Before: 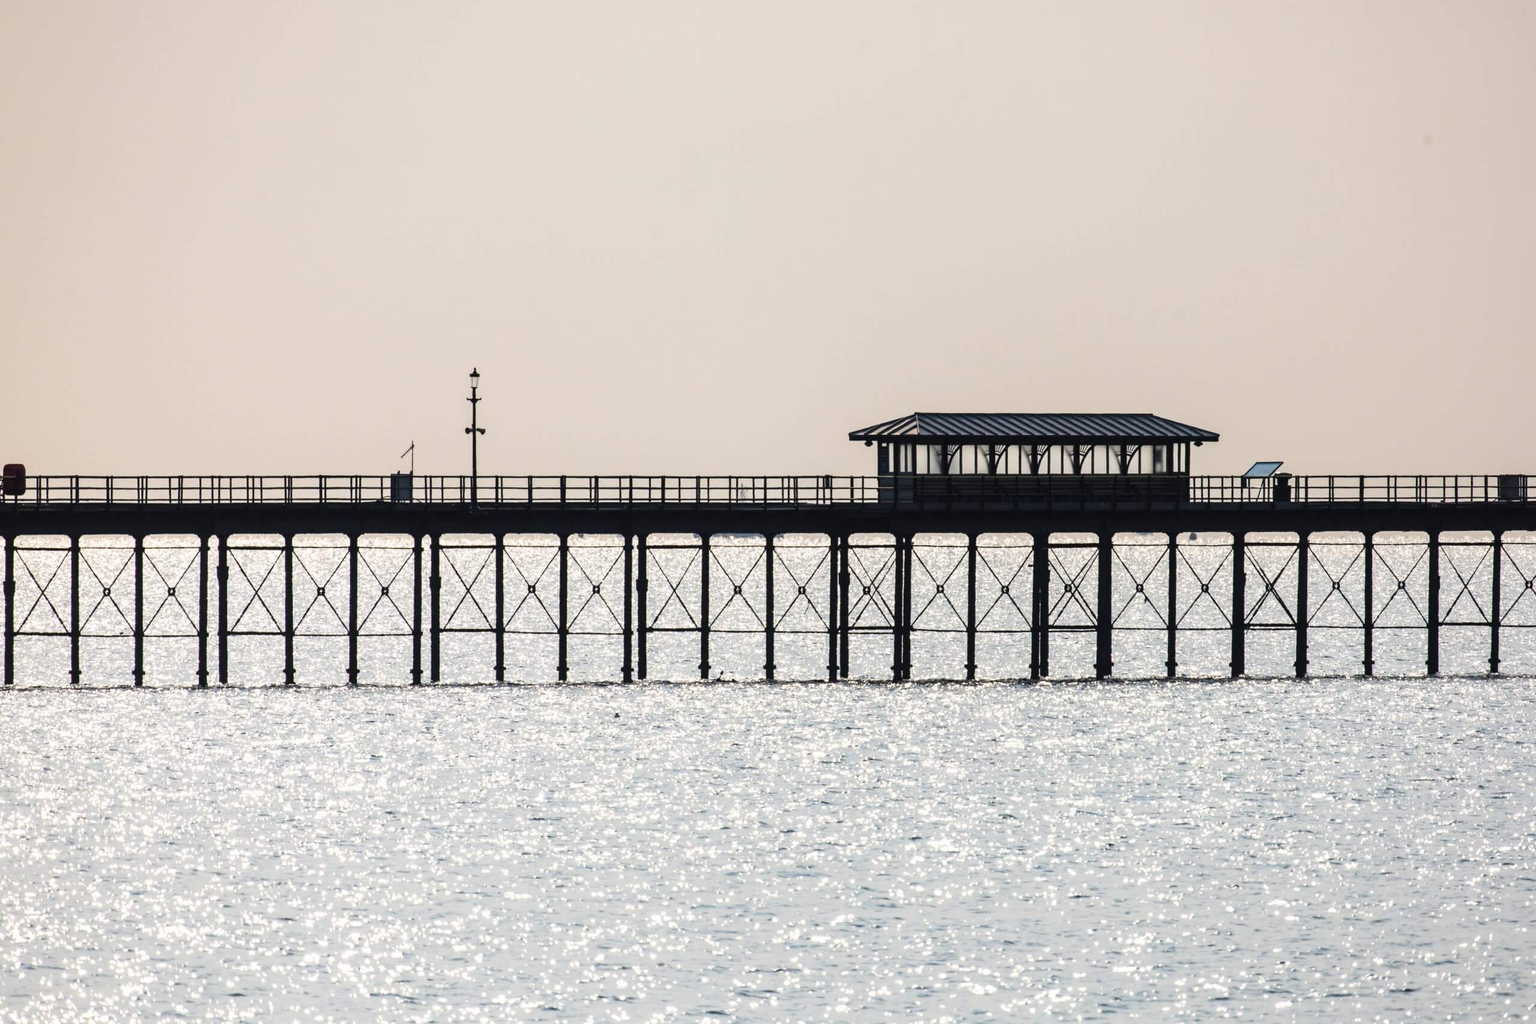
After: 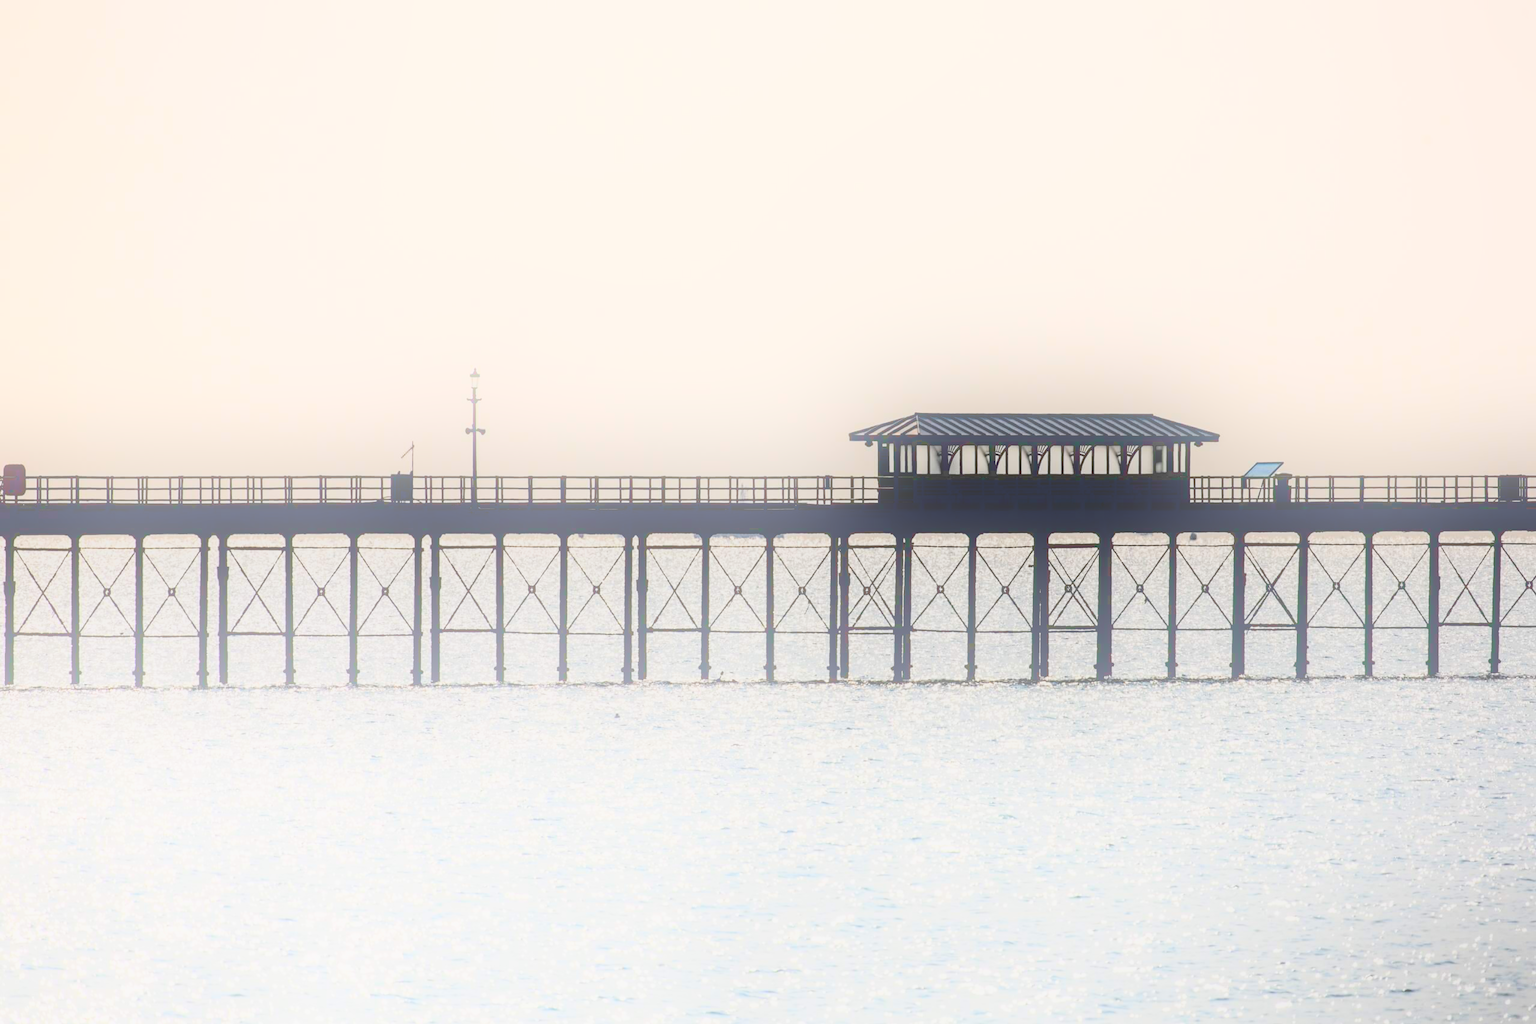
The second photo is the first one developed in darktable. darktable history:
bloom: threshold 82.5%, strength 16.25%
filmic rgb: black relative exposure -7.92 EV, white relative exposure 4.13 EV, threshold 3 EV, hardness 4.02, latitude 51.22%, contrast 1.013, shadows ↔ highlights balance 5.35%, color science v5 (2021), contrast in shadows safe, contrast in highlights safe, enable highlight reconstruction true
exposure: black level correction 0.029, exposure -0.073 EV, compensate highlight preservation false
